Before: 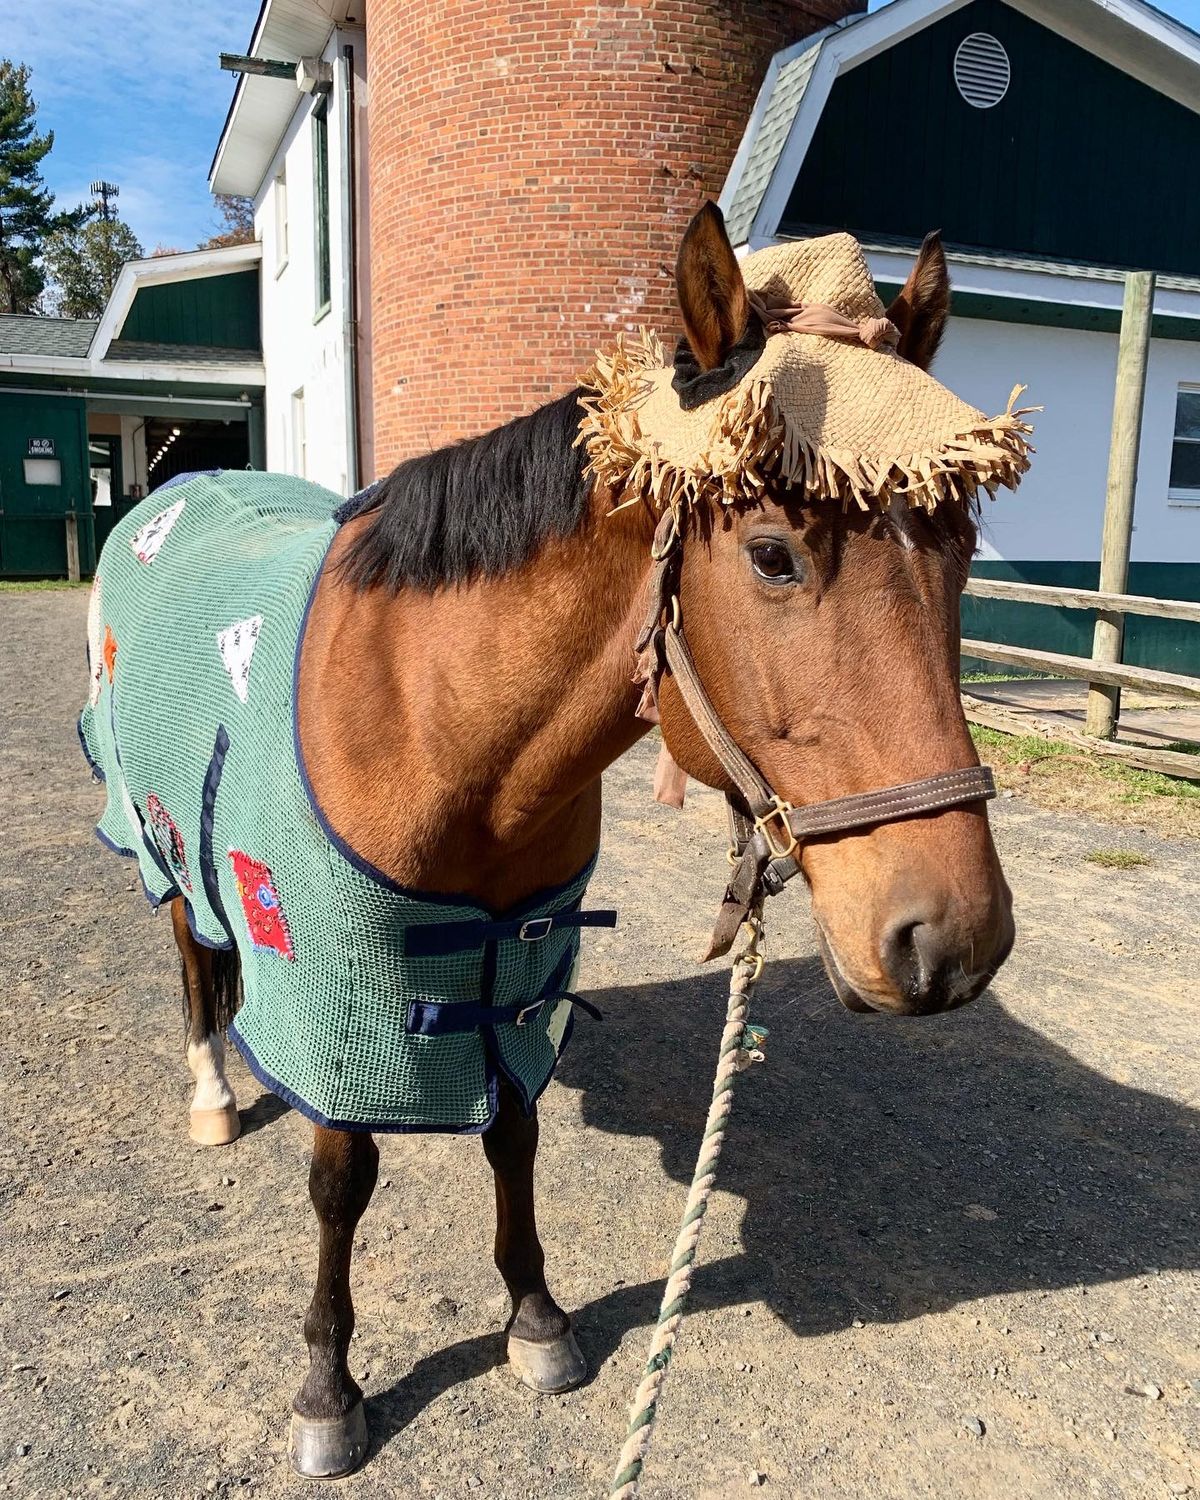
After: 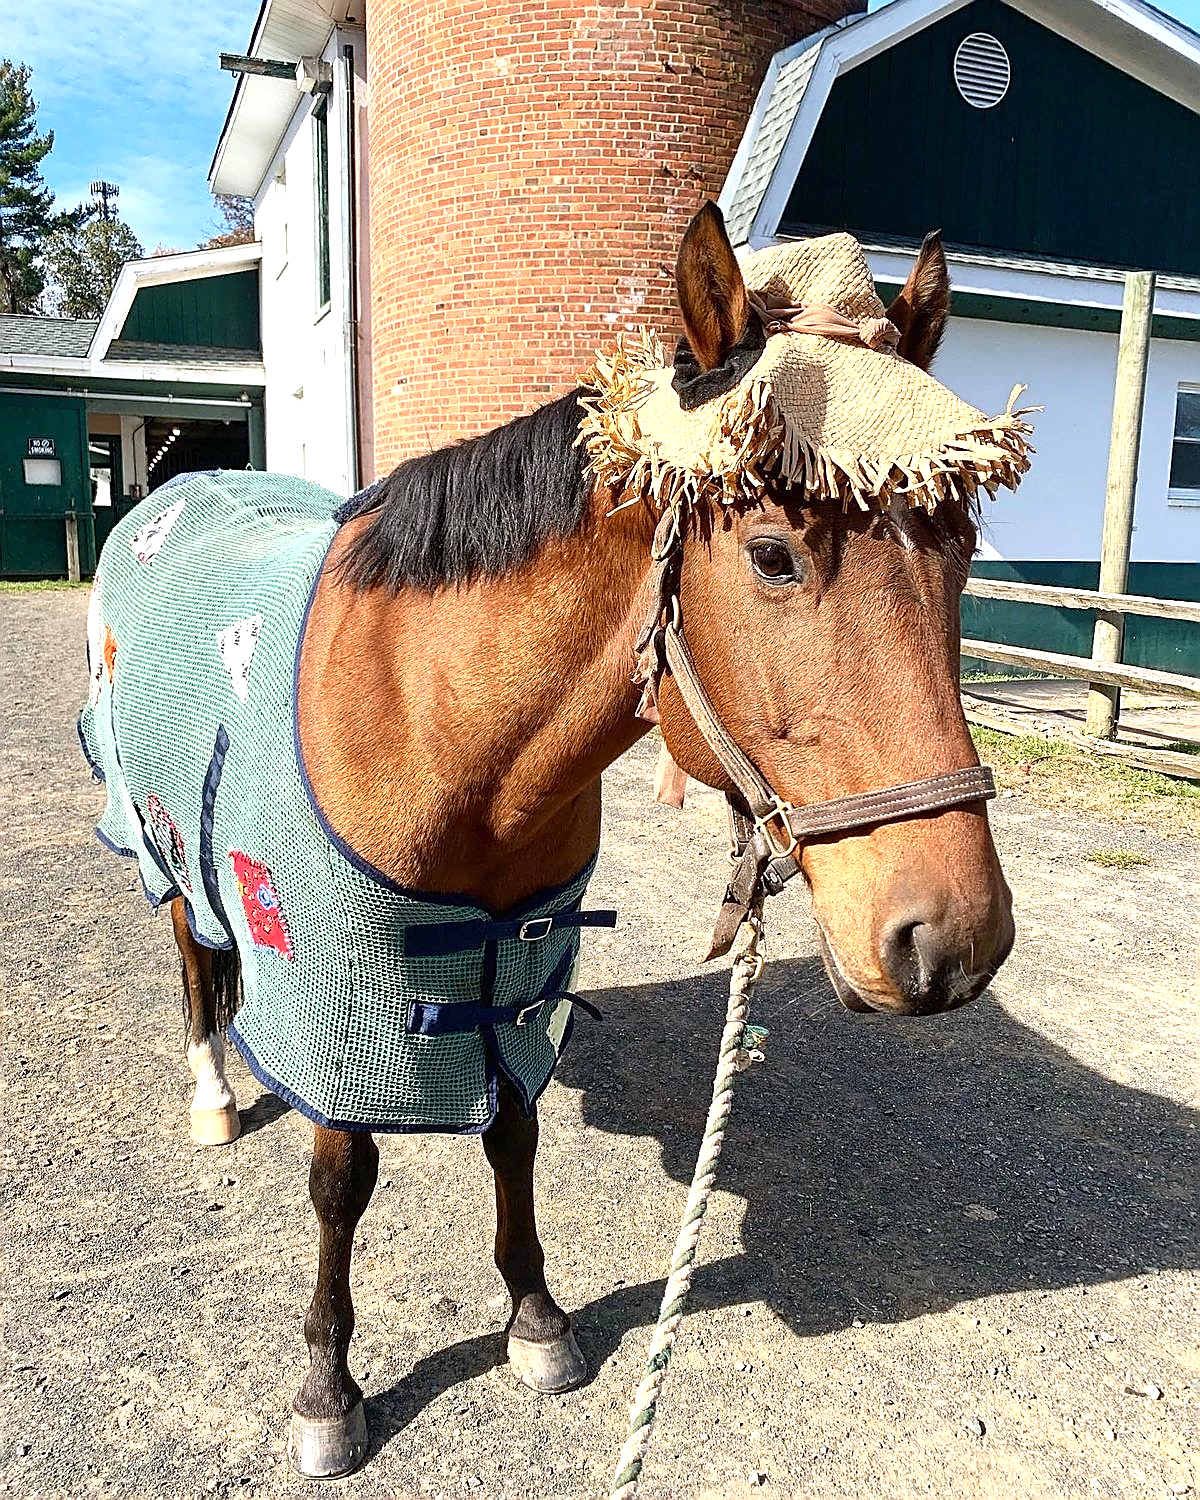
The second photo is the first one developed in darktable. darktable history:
sharpen: radius 1.404, amount 1.24, threshold 0.847
exposure: exposure 0.64 EV, compensate exposure bias true, compensate highlight preservation false
